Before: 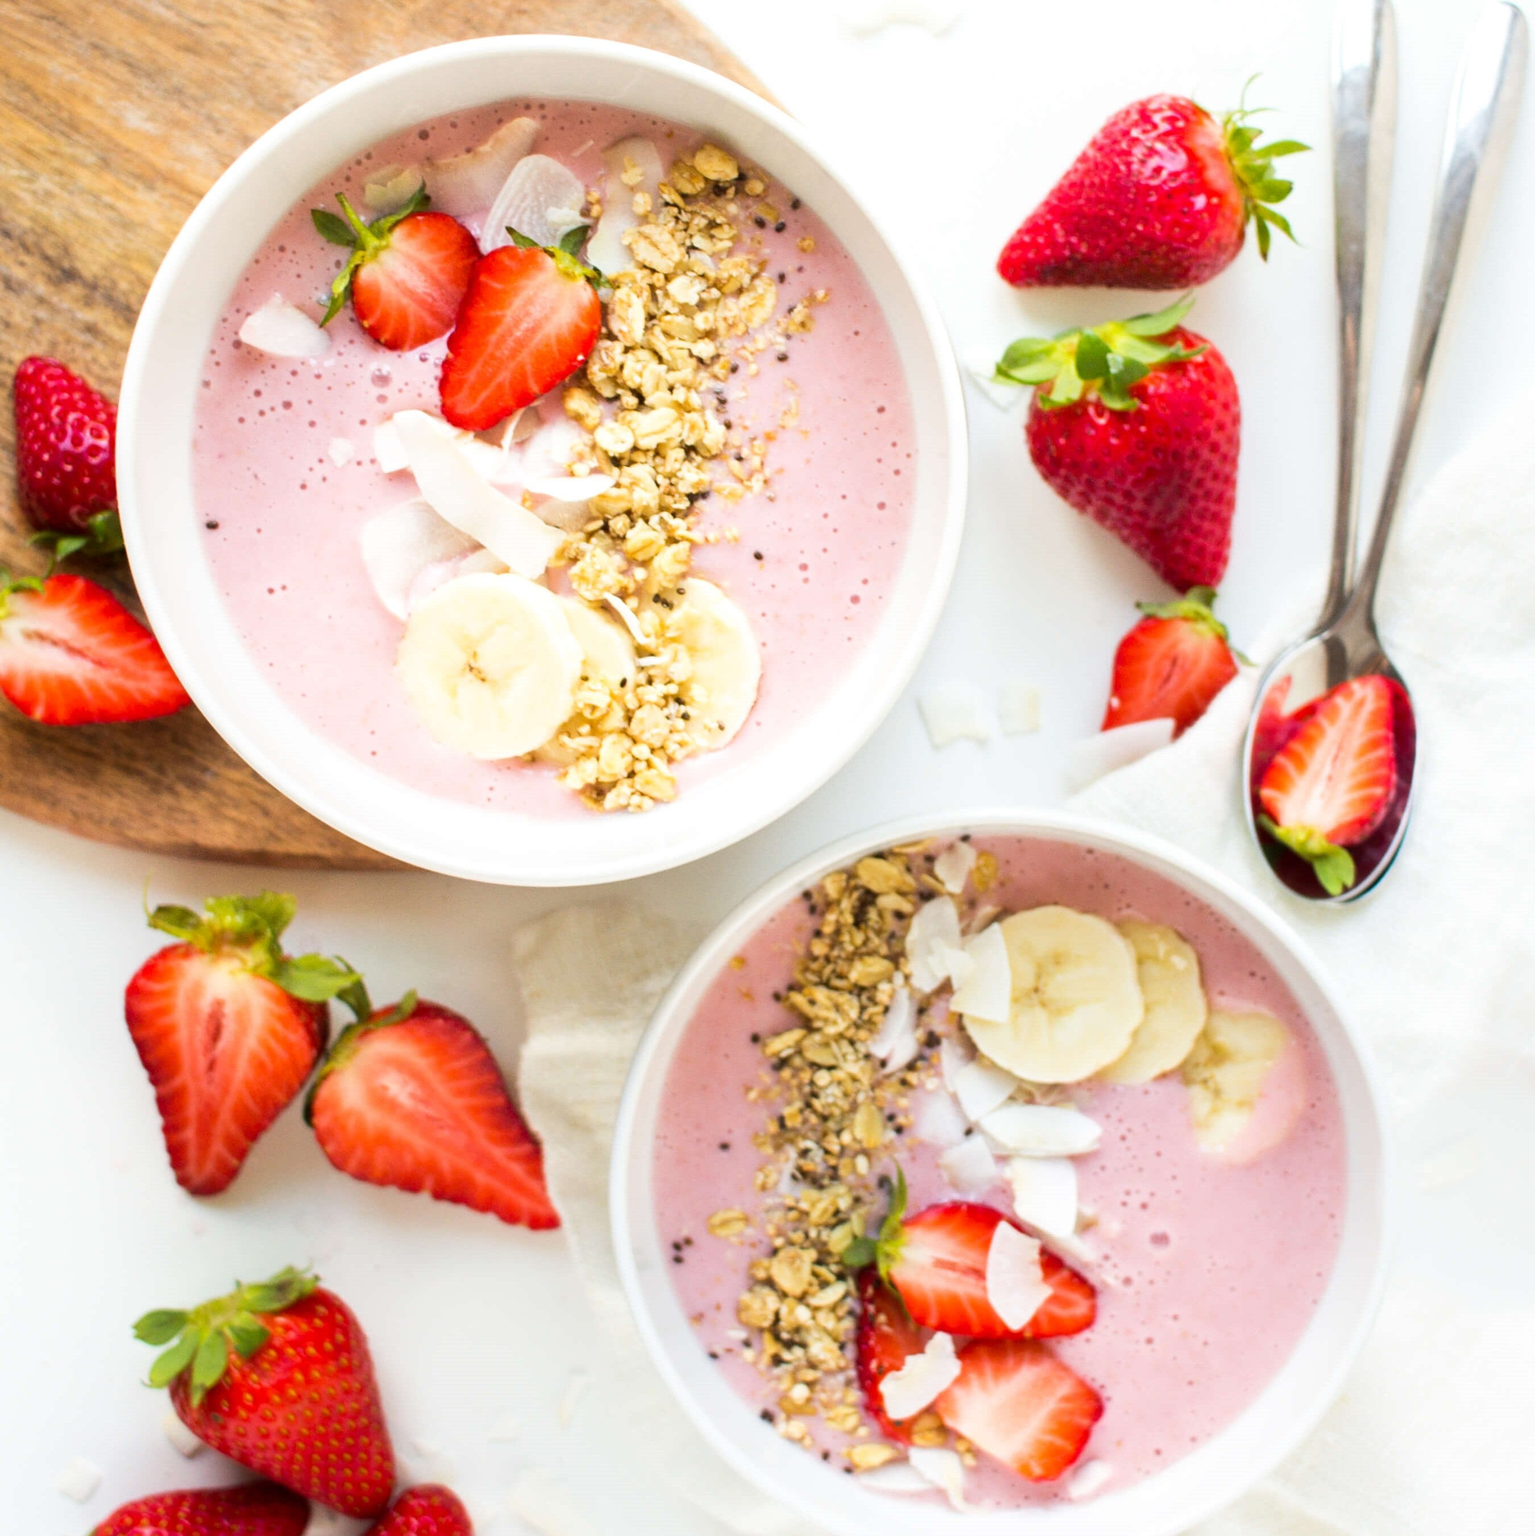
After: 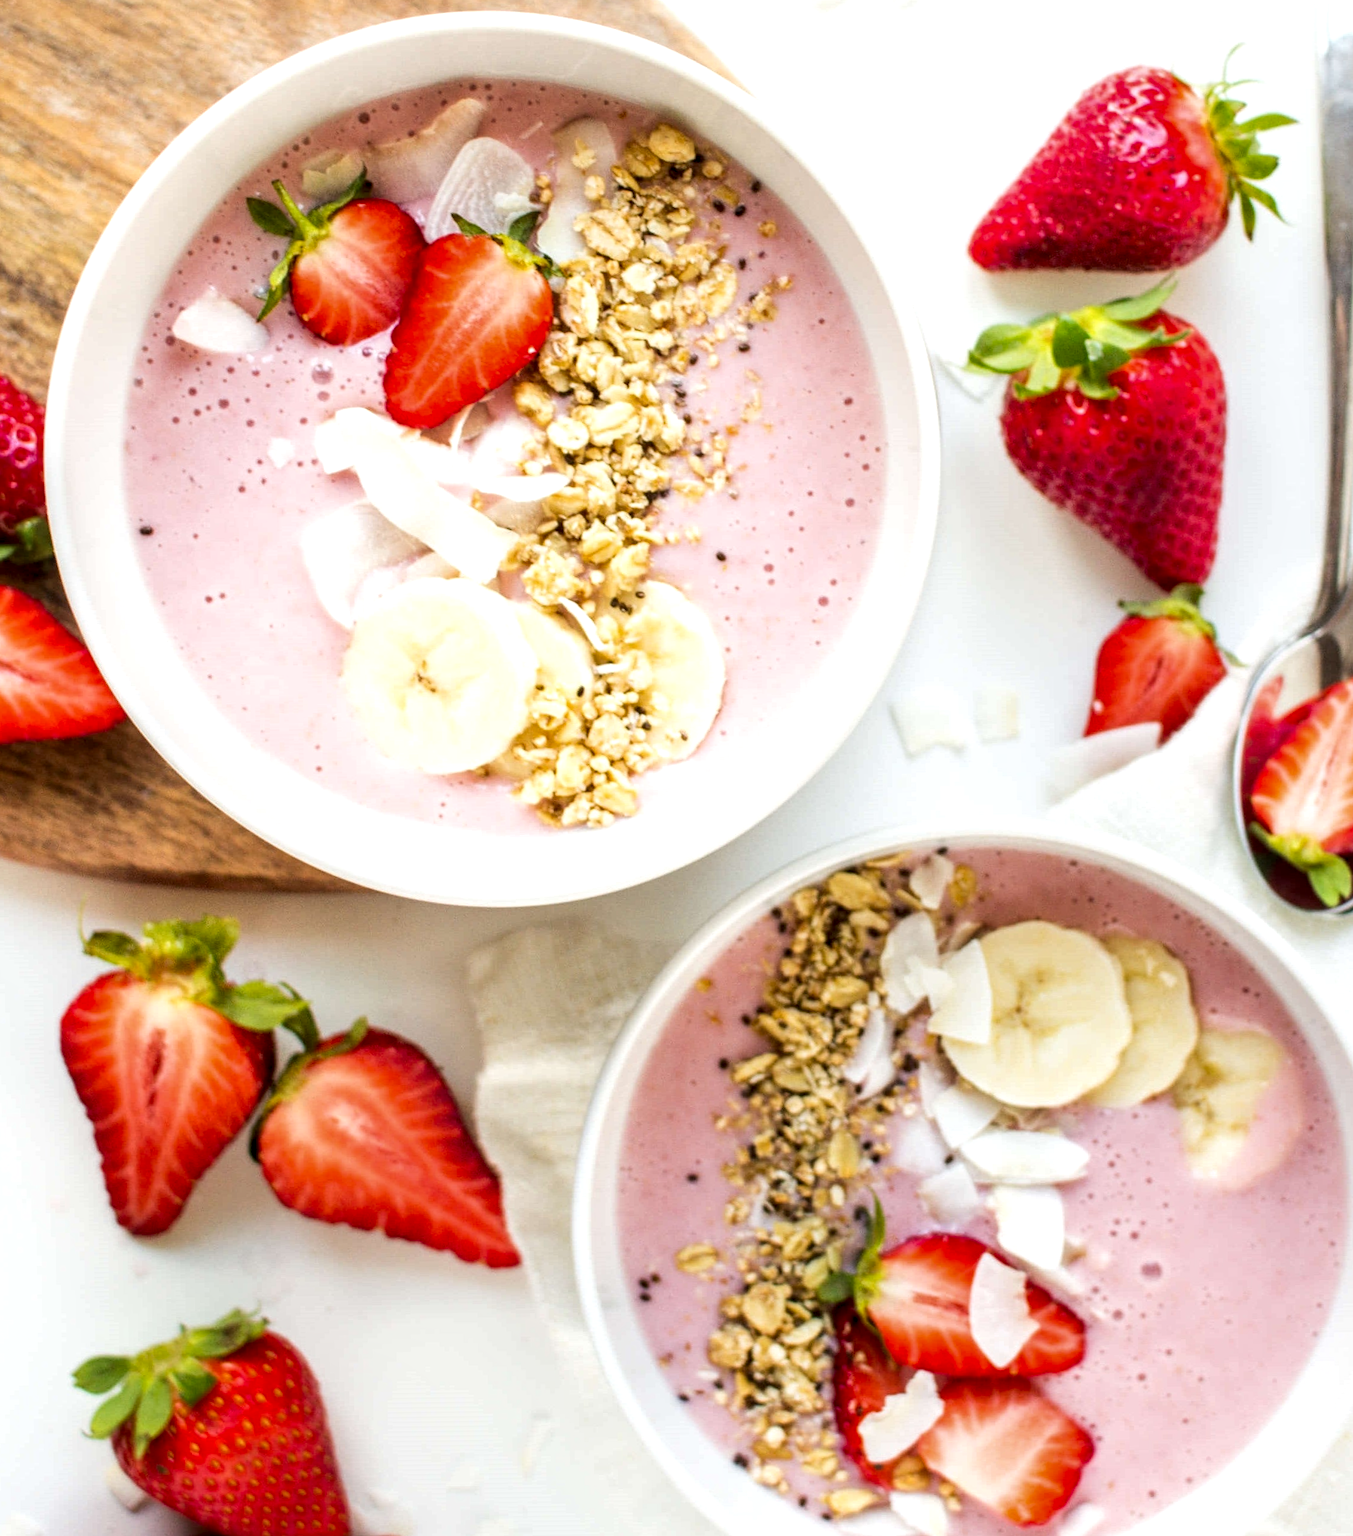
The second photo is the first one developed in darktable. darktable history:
crop and rotate: angle 0.656°, left 4.08%, top 1.222%, right 11.127%, bottom 2.564%
local contrast: highlights 59%, detail 147%
